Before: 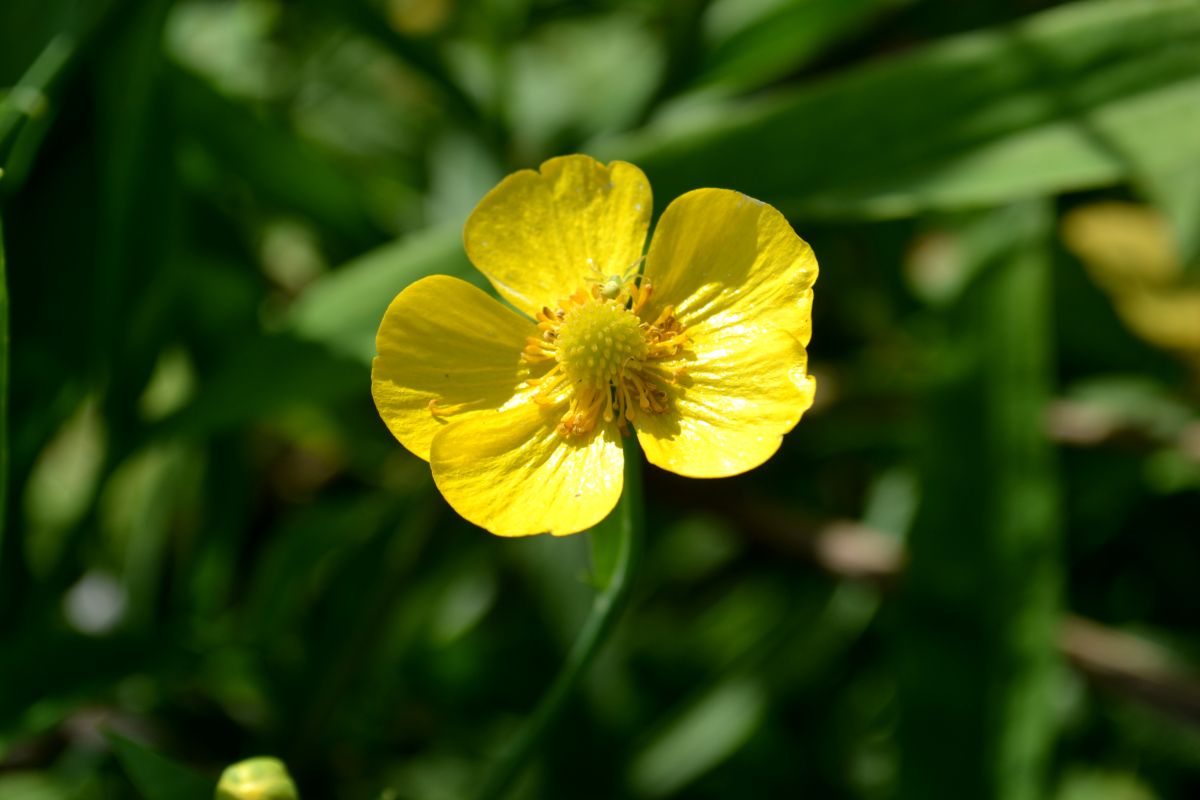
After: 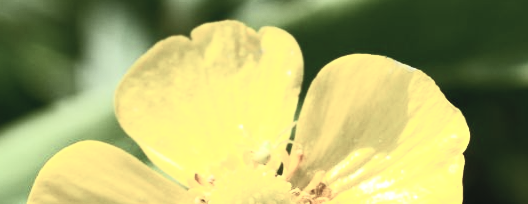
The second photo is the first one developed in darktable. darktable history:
contrast brightness saturation: contrast 0.588, brightness 0.566, saturation -0.332
crop: left 29.109%, top 16.869%, right 26.854%, bottom 57.518%
